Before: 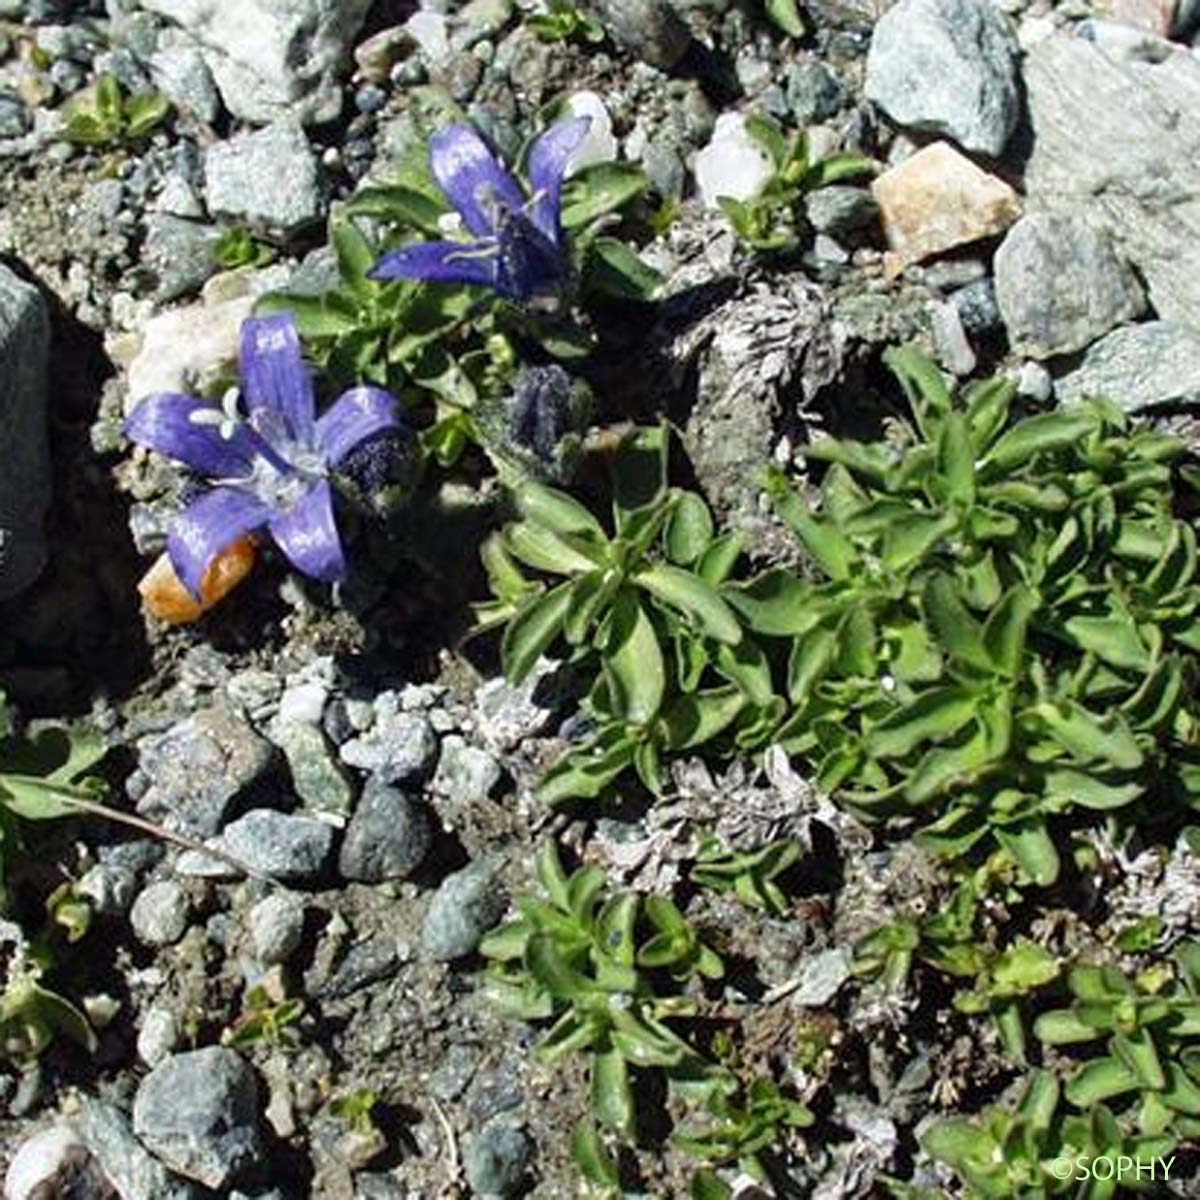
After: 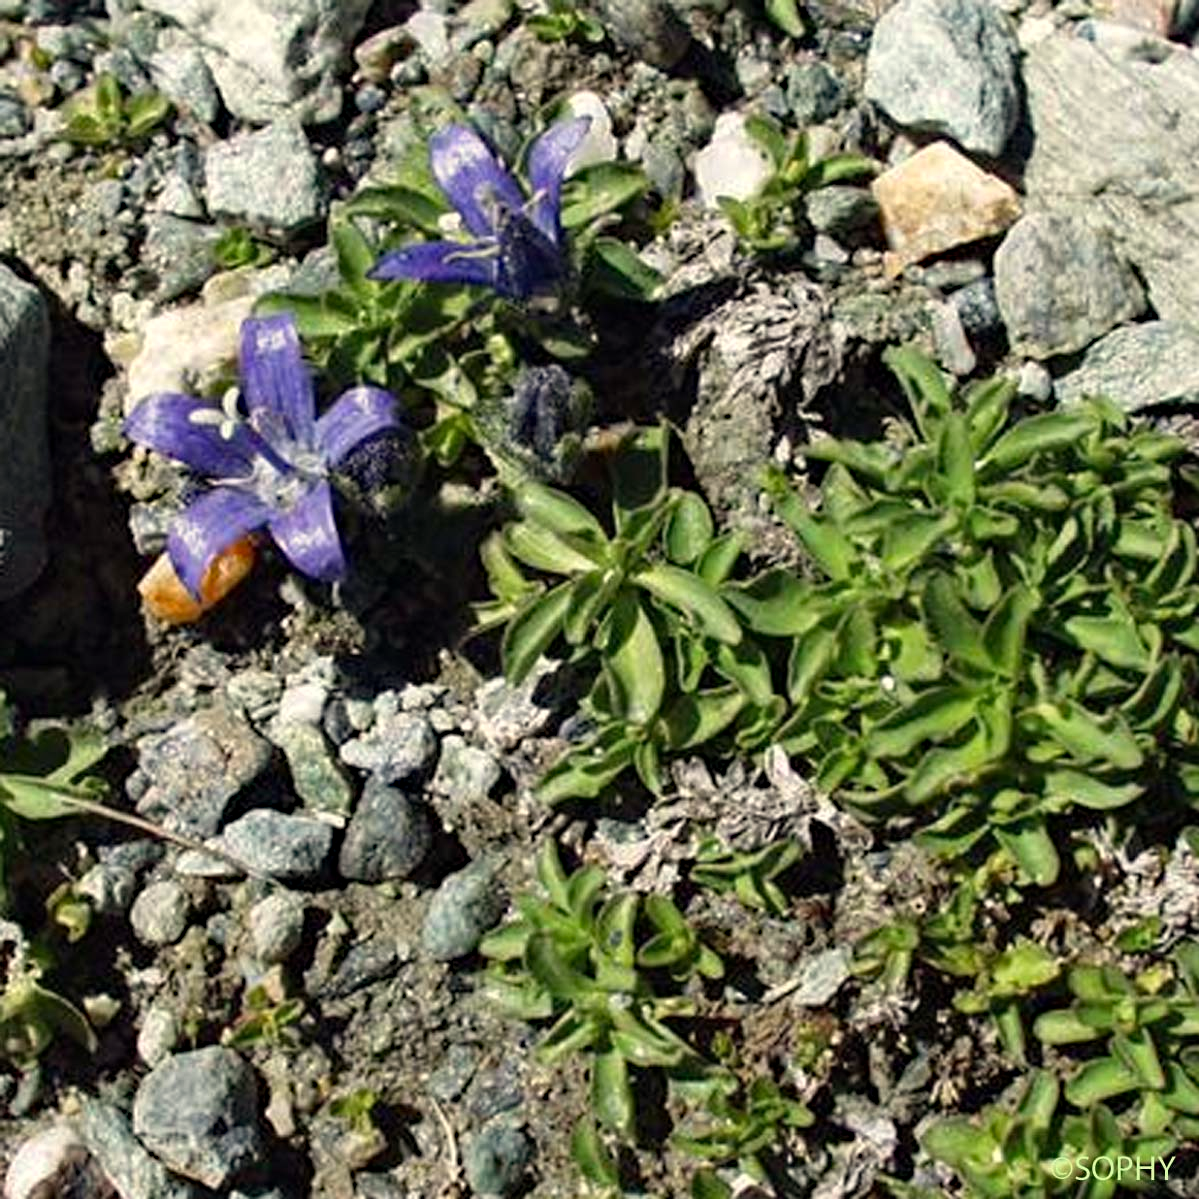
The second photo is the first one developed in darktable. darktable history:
white balance: red 1.045, blue 0.932
haze removal: compatibility mode true, adaptive false
